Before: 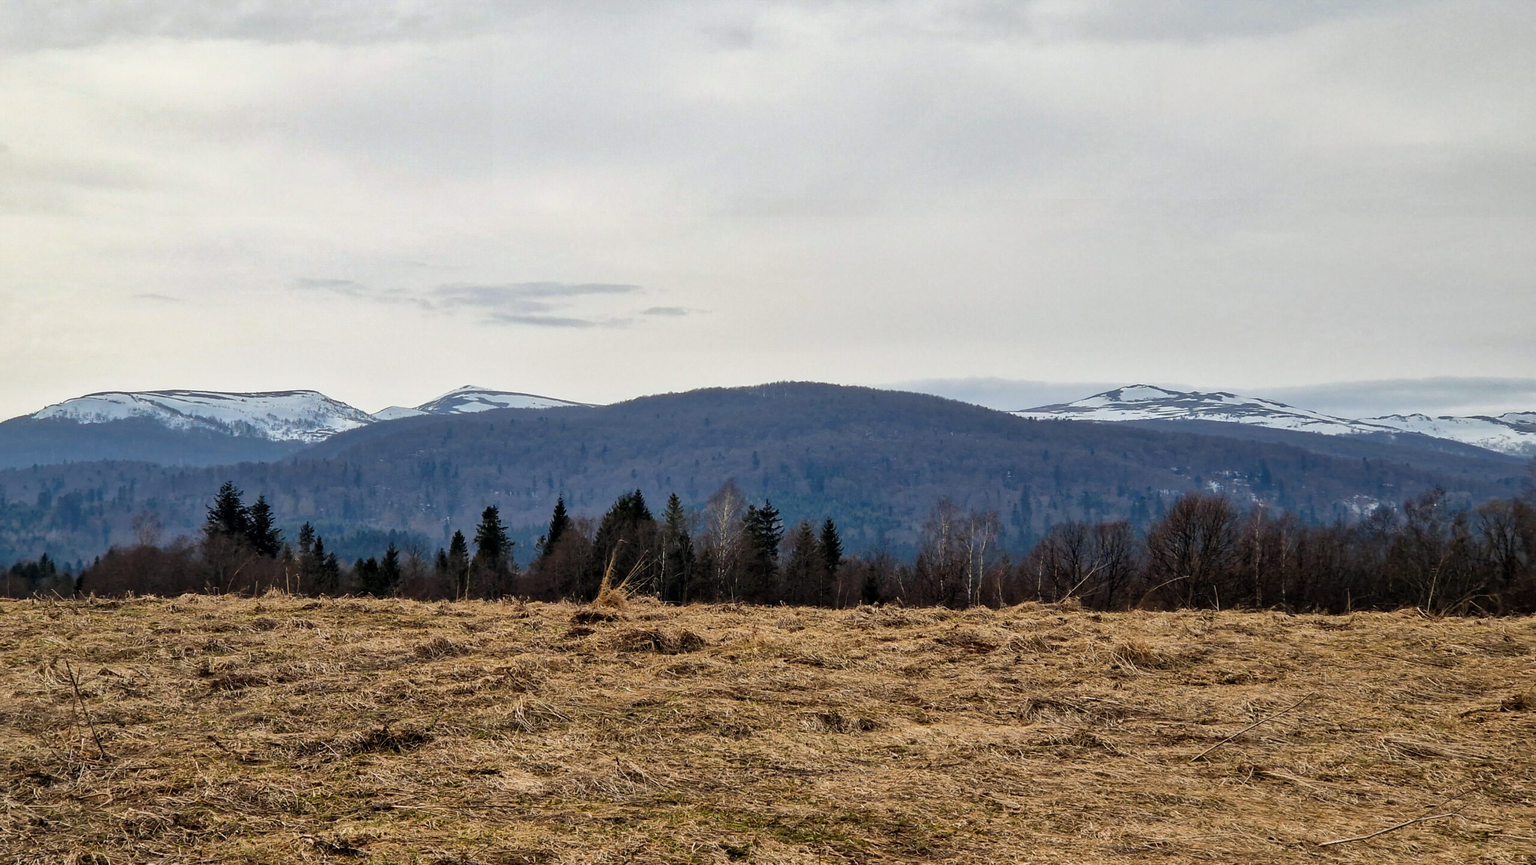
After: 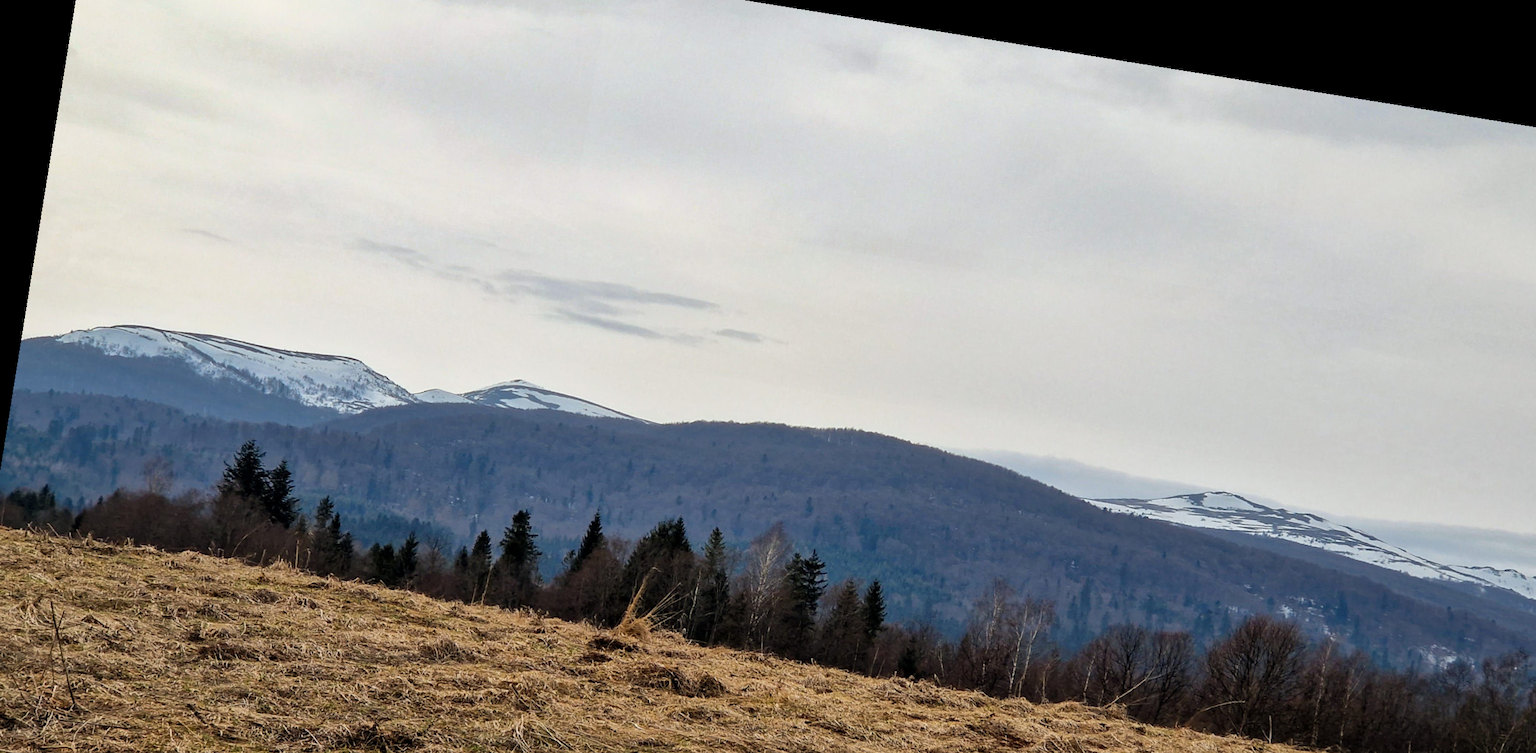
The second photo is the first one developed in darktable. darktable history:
crop: left 3.015%, top 8.969%, right 9.647%, bottom 26.457%
rotate and perspective: rotation 9.12°, automatic cropping off
